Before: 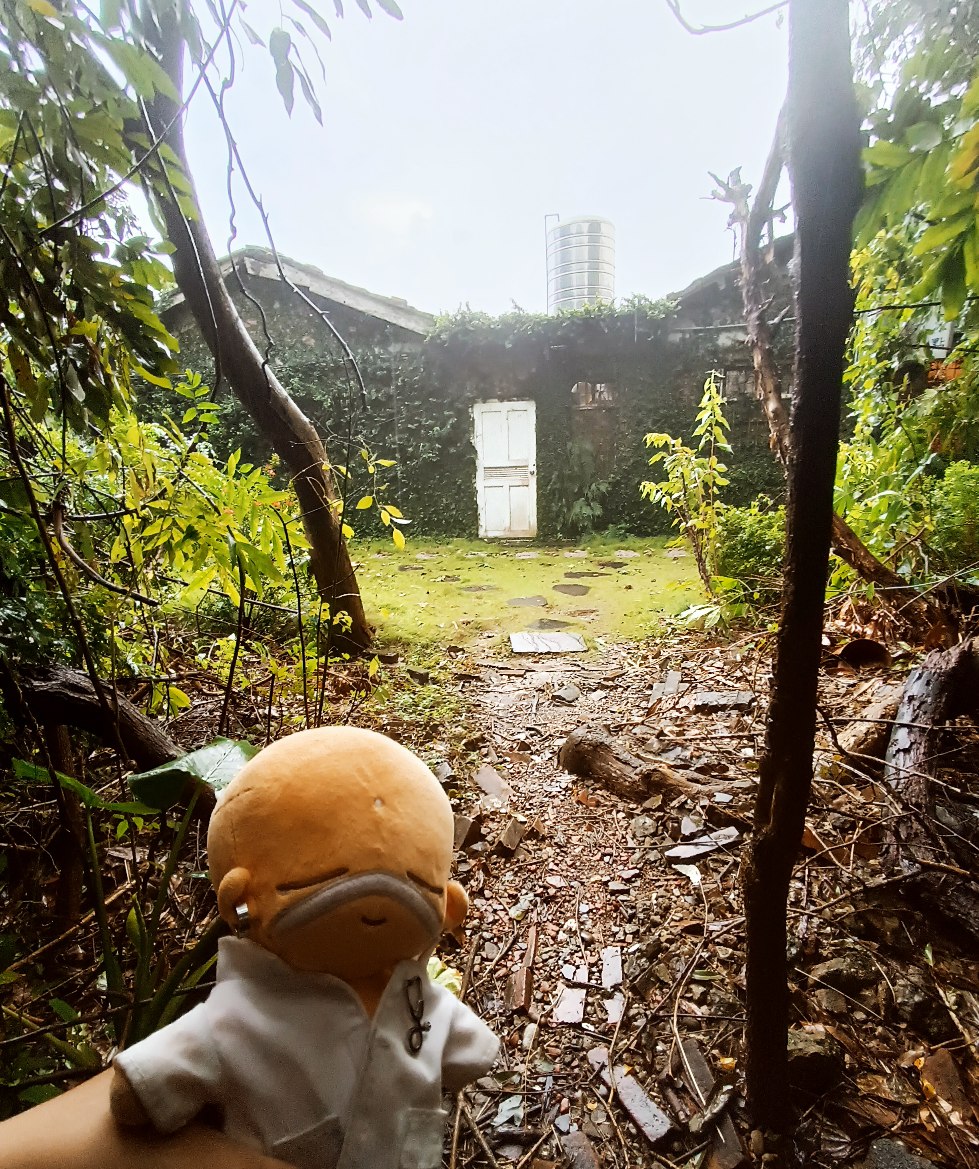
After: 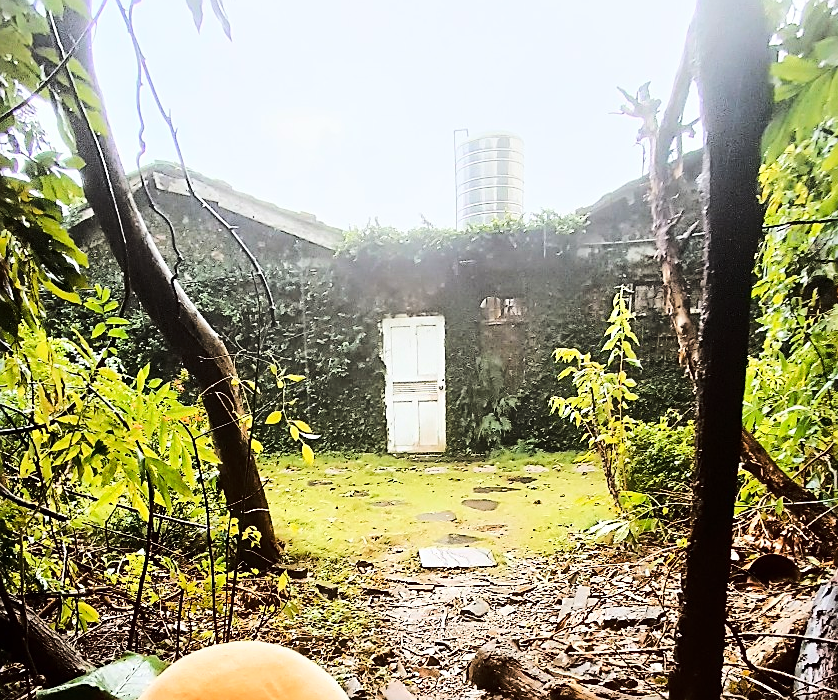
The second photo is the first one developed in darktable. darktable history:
sharpen: on, module defaults
tone curve: curves: ch0 [(0, 0) (0.003, 0.002) (0.011, 0.008) (0.025, 0.017) (0.044, 0.027) (0.069, 0.037) (0.1, 0.052) (0.136, 0.074) (0.177, 0.11) (0.224, 0.155) (0.277, 0.237) (0.335, 0.34) (0.399, 0.467) (0.468, 0.584) (0.543, 0.683) (0.623, 0.762) (0.709, 0.827) (0.801, 0.888) (0.898, 0.947) (1, 1)], color space Lab, linked channels, preserve colors none
crop and rotate: left 9.329%, top 7.326%, right 5.022%, bottom 32.792%
